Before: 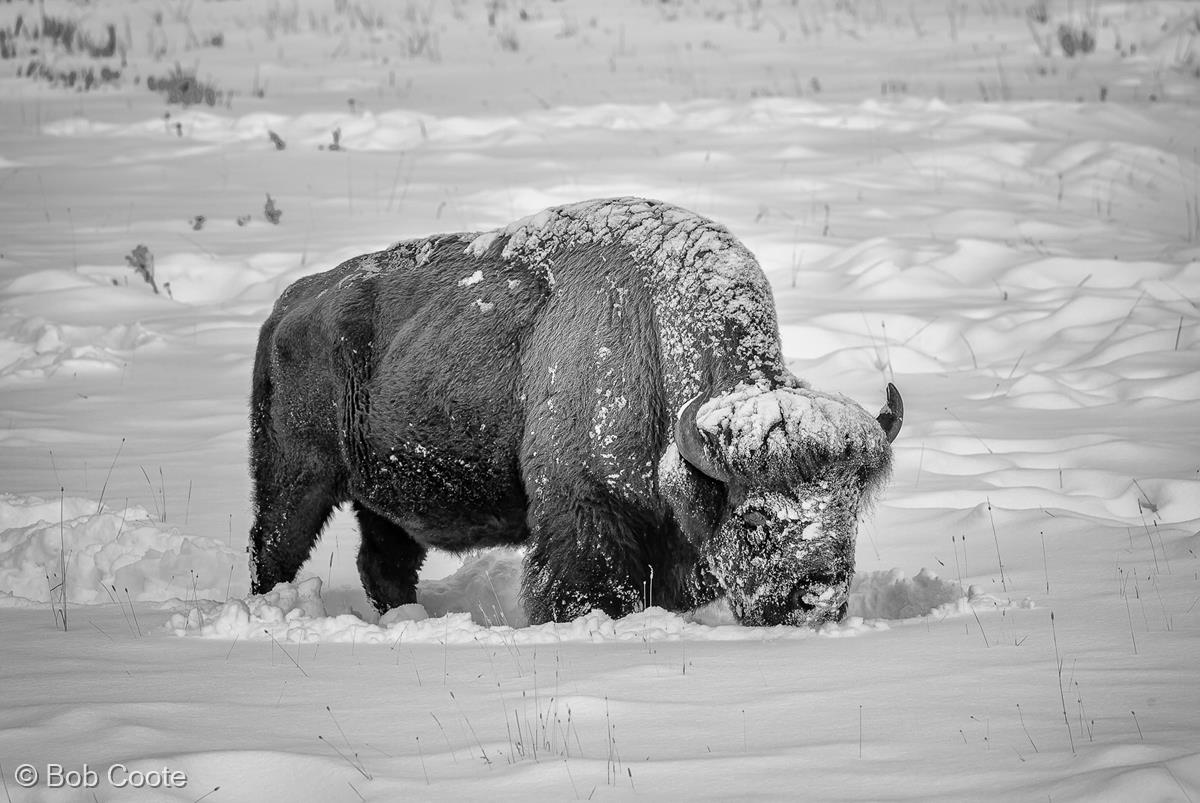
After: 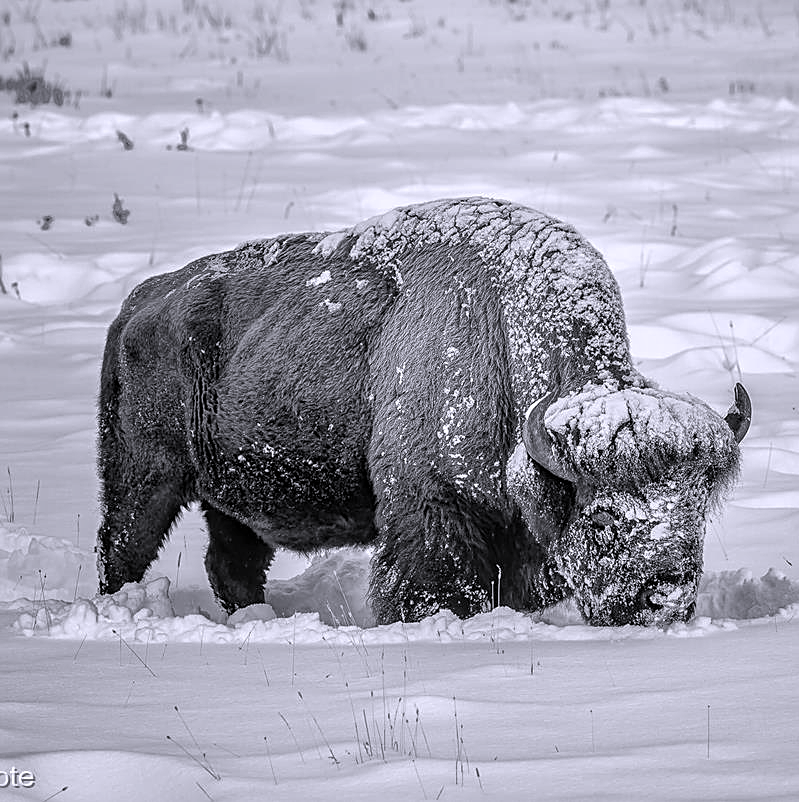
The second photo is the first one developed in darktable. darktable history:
white balance: red 1.004, blue 1.096
local contrast: on, module defaults
crop and rotate: left 12.673%, right 20.66%
sharpen: on, module defaults
